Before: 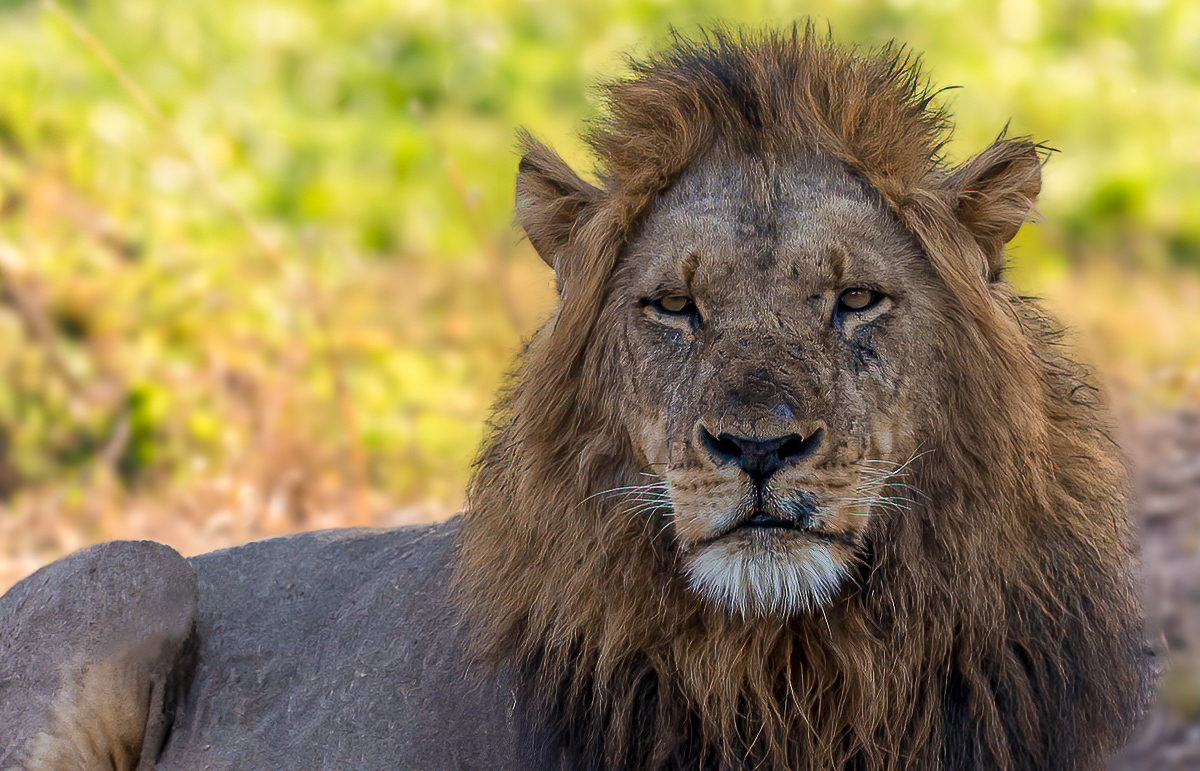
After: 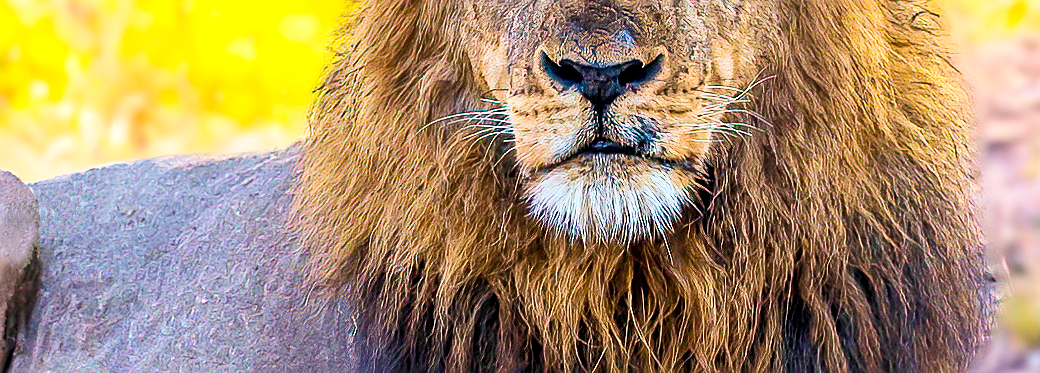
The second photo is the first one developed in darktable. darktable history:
sharpen: amount 0.561
contrast brightness saturation: contrast 0.199, brightness 0.148, saturation 0.149
crop and rotate: left 13.293%, top 48.606%, bottom 2.94%
velvia: on, module defaults
exposure: black level correction 0.001, exposure 0.499 EV, compensate highlight preservation false
base curve: curves: ch0 [(0, 0) (0.204, 0.334) (0.55, 0.733) (1, 1)], preserve colors none
color balance rgb: linear chroma grading › global chroma 19.226%, perceptual saturation grading › global saturation 19.955%, perceptual brilliance grading › global brilliance 1.791%, perceptual brilliance grading › highlights -3.501%, contrast 4.898%
